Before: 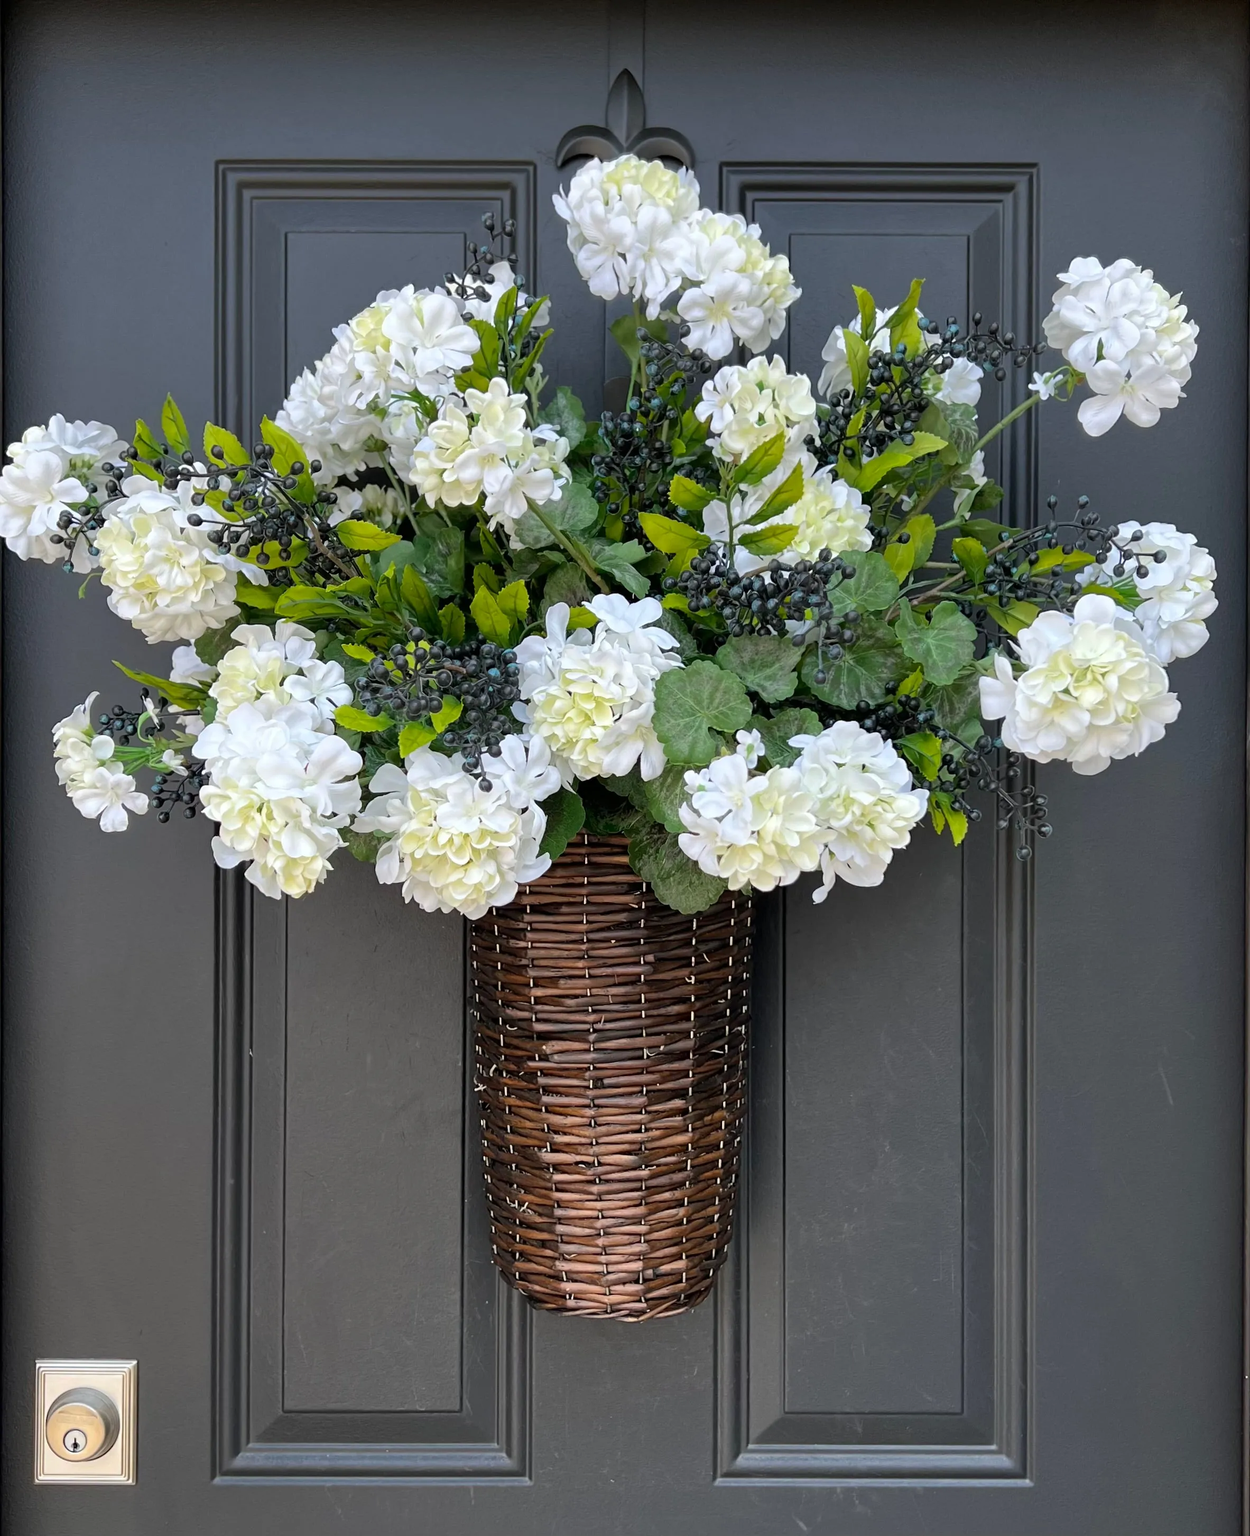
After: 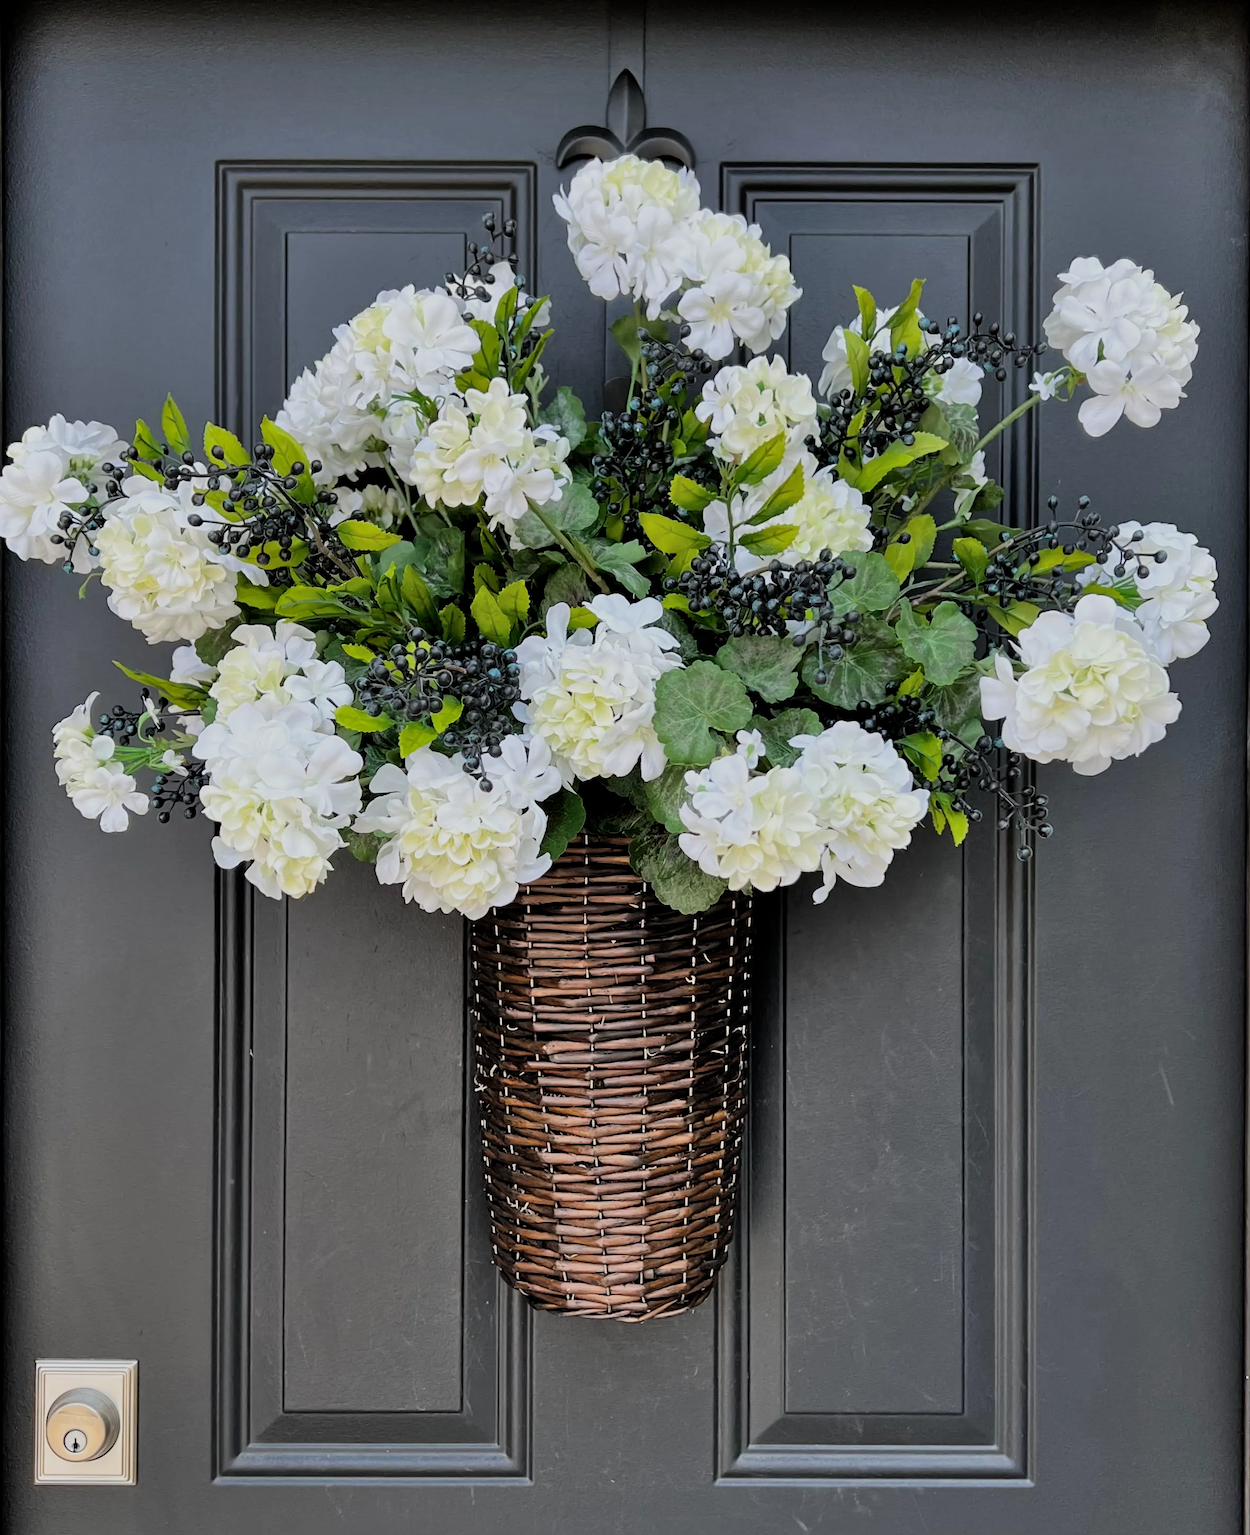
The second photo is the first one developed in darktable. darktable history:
filmic rgb: middle gray luminance 29.26%, black relative exposure -10.29 EV, white relative exposure 5.48 EV, target black luminance 0%, hardness 3.96, latitude 2.68%, contrast 1.127, highlights saturation mix 4.18%, shadows ↔ highlights balance 14.8%
shadows and highlights: shadows 51.86, highlights -28.29, soften with gaussian
